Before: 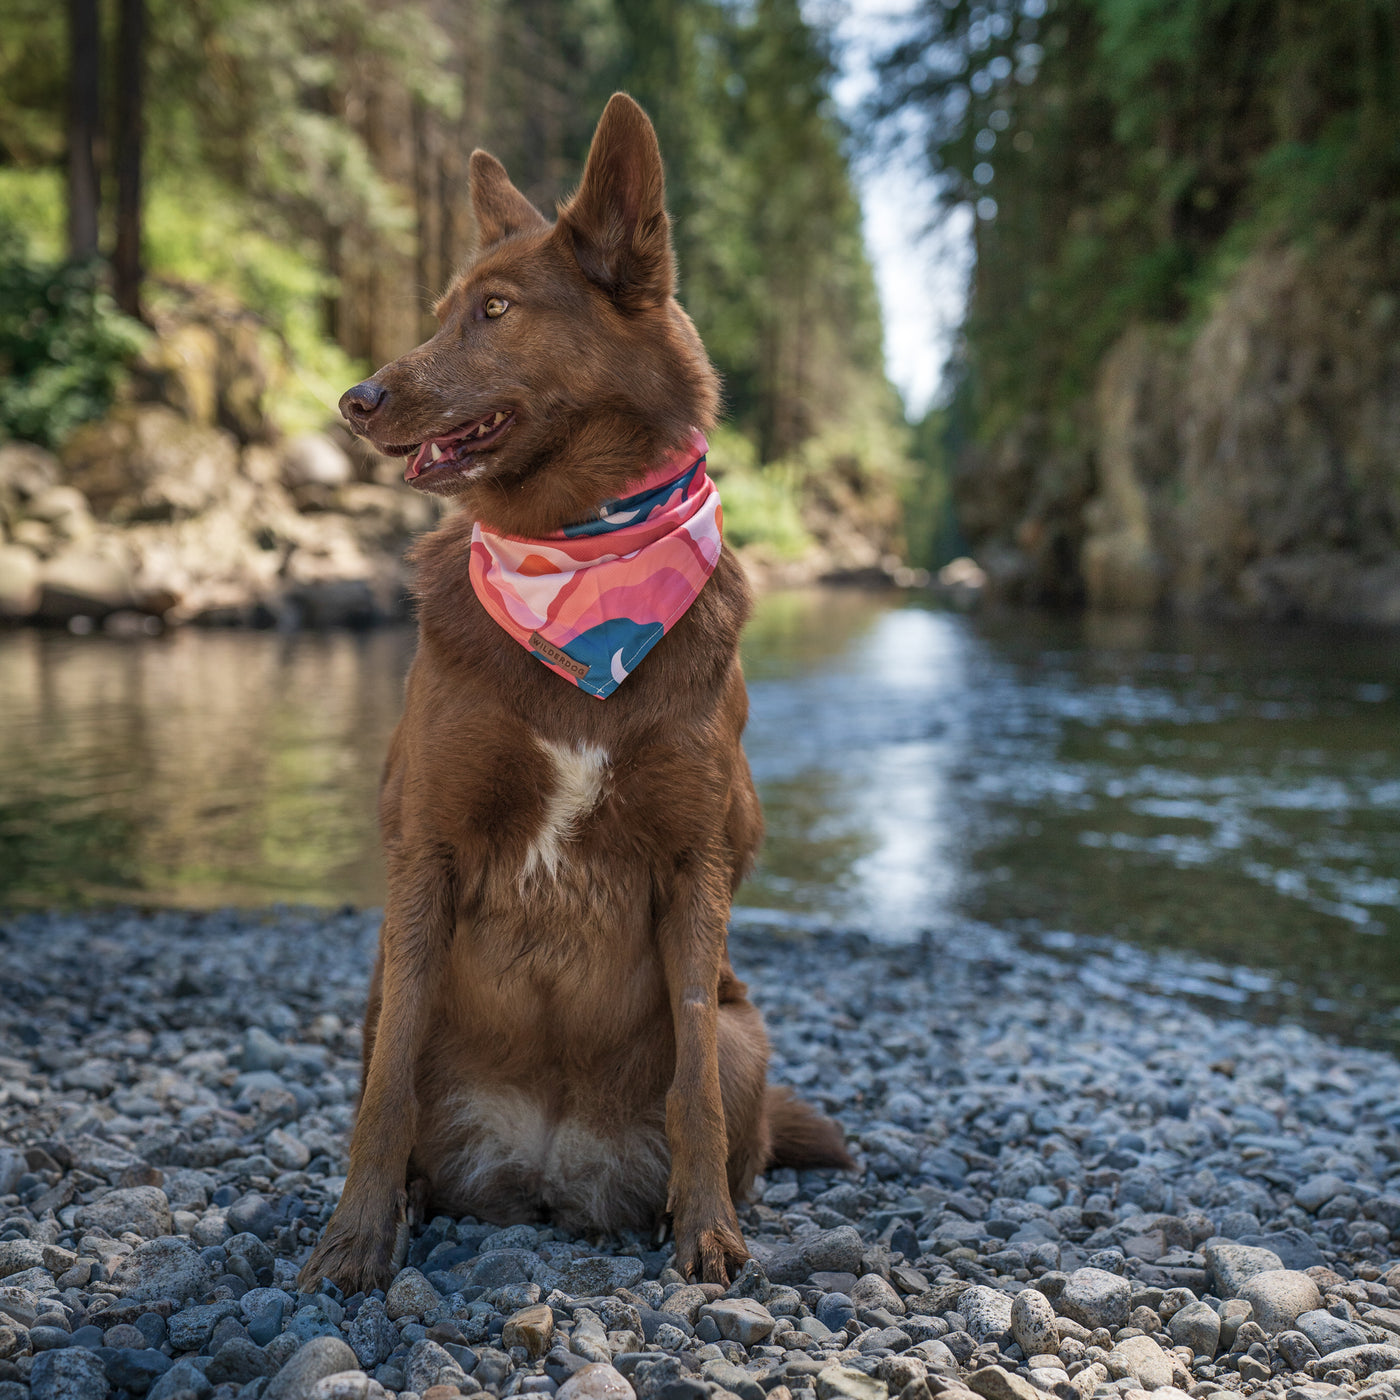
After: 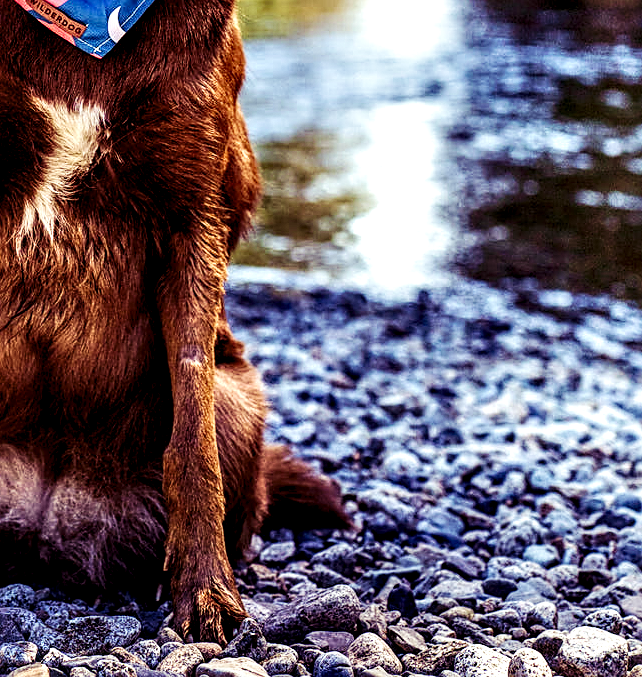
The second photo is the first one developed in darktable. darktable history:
base curve: curves: ch0 [(0, 0) (0.032, 0.025) (0.121, 0.166) (0.206, 0.329) (0.605, 0.79) (1, 1)], preserve colors none
color balance rgb: shadows lift › luminance -21.66%, shadows lift › chroma 8.98%, shadows lift › hue 283.37°, power › chroma 1.05%, power › hue 25.59°, highlights gain › luminance 6.08%, highlights gain › chroma 2.55%, highlights gain › hue 90°, global offset › luminance -0.87%, perceptual saturation grading › global saturation 25%, perceptual saturation grading › highlights -28.39%, perceptual saturation grading › shadows 33.98%
crop: left 35.976%, top 45.819%, right 18.162%, bottom 5.807%
local contrast: highlights 60%, shadows 60%, detail 160%
tone equalizer: -8 EV -0.75 EV, -7 EV -0.7 EV, -6 EV -0.6 EV, -5 EV -0.4 EV, -3 EV 0.4 EV, -2 EV 0.6 EV, -1 EV 0.7 EV, +0 EV 0.75 EV, edges refinement/feathering 500, mask exposure compensation -1.57 EV, preserve details no
velvia: on, module defaults
sharpen: on, module defaults
